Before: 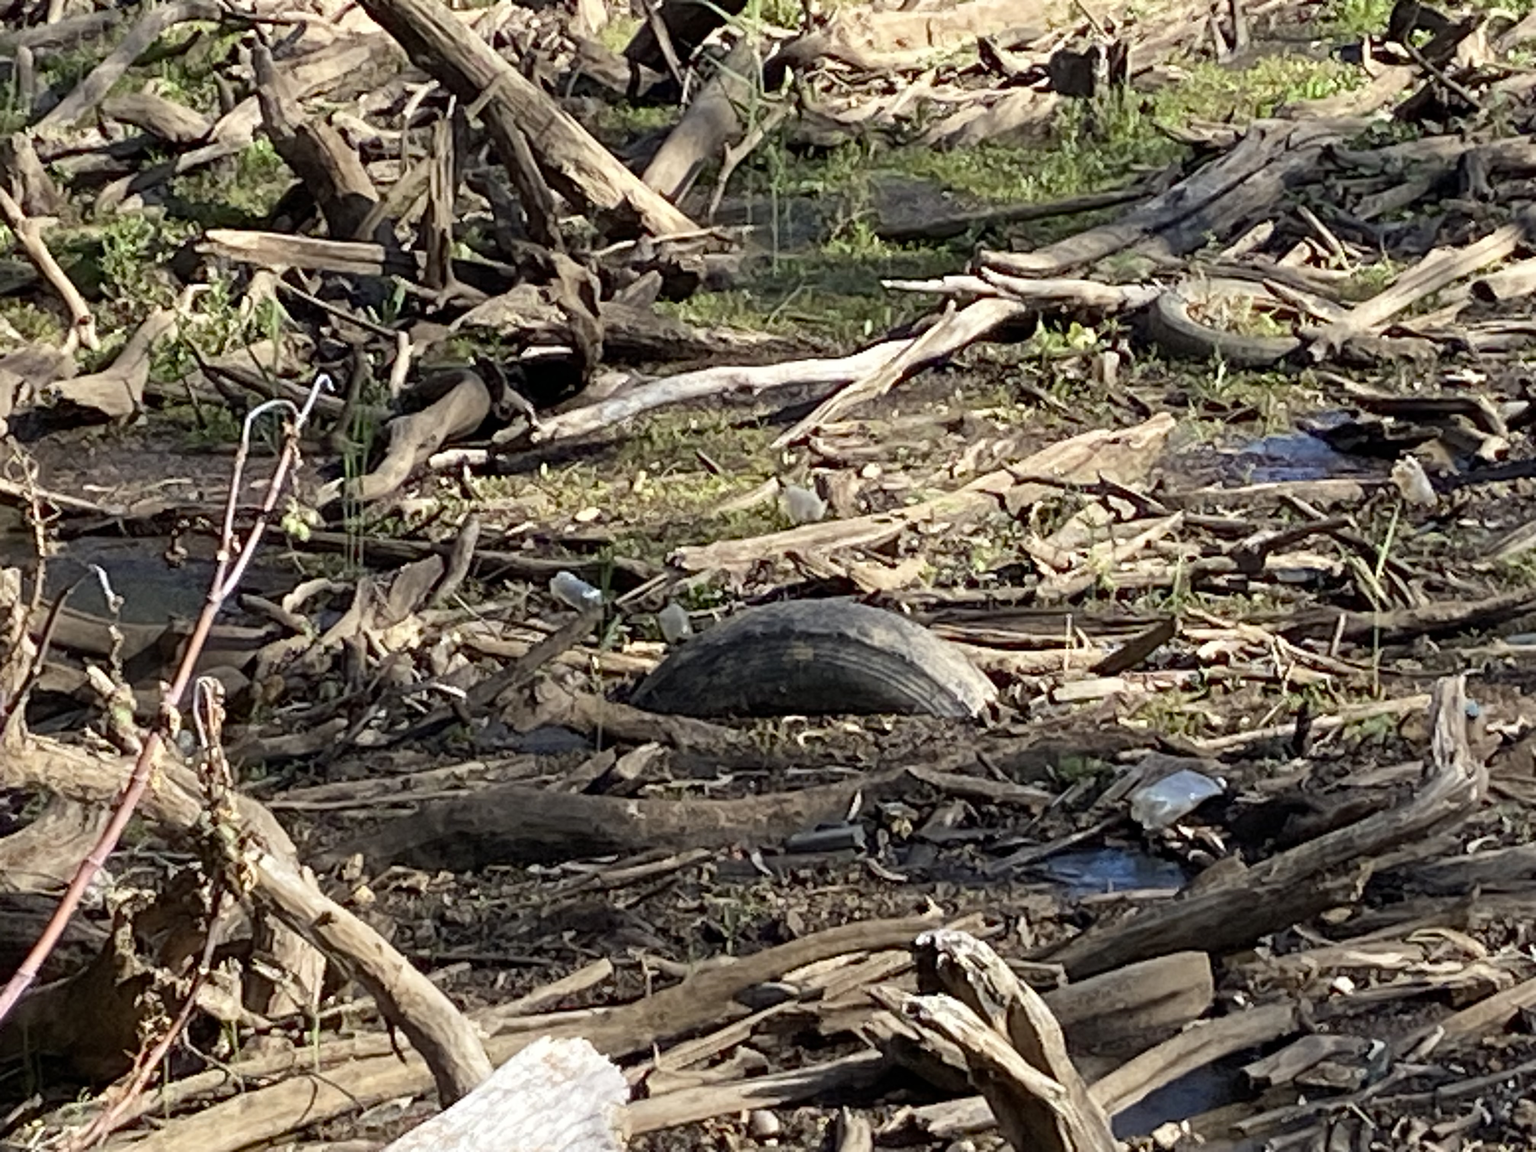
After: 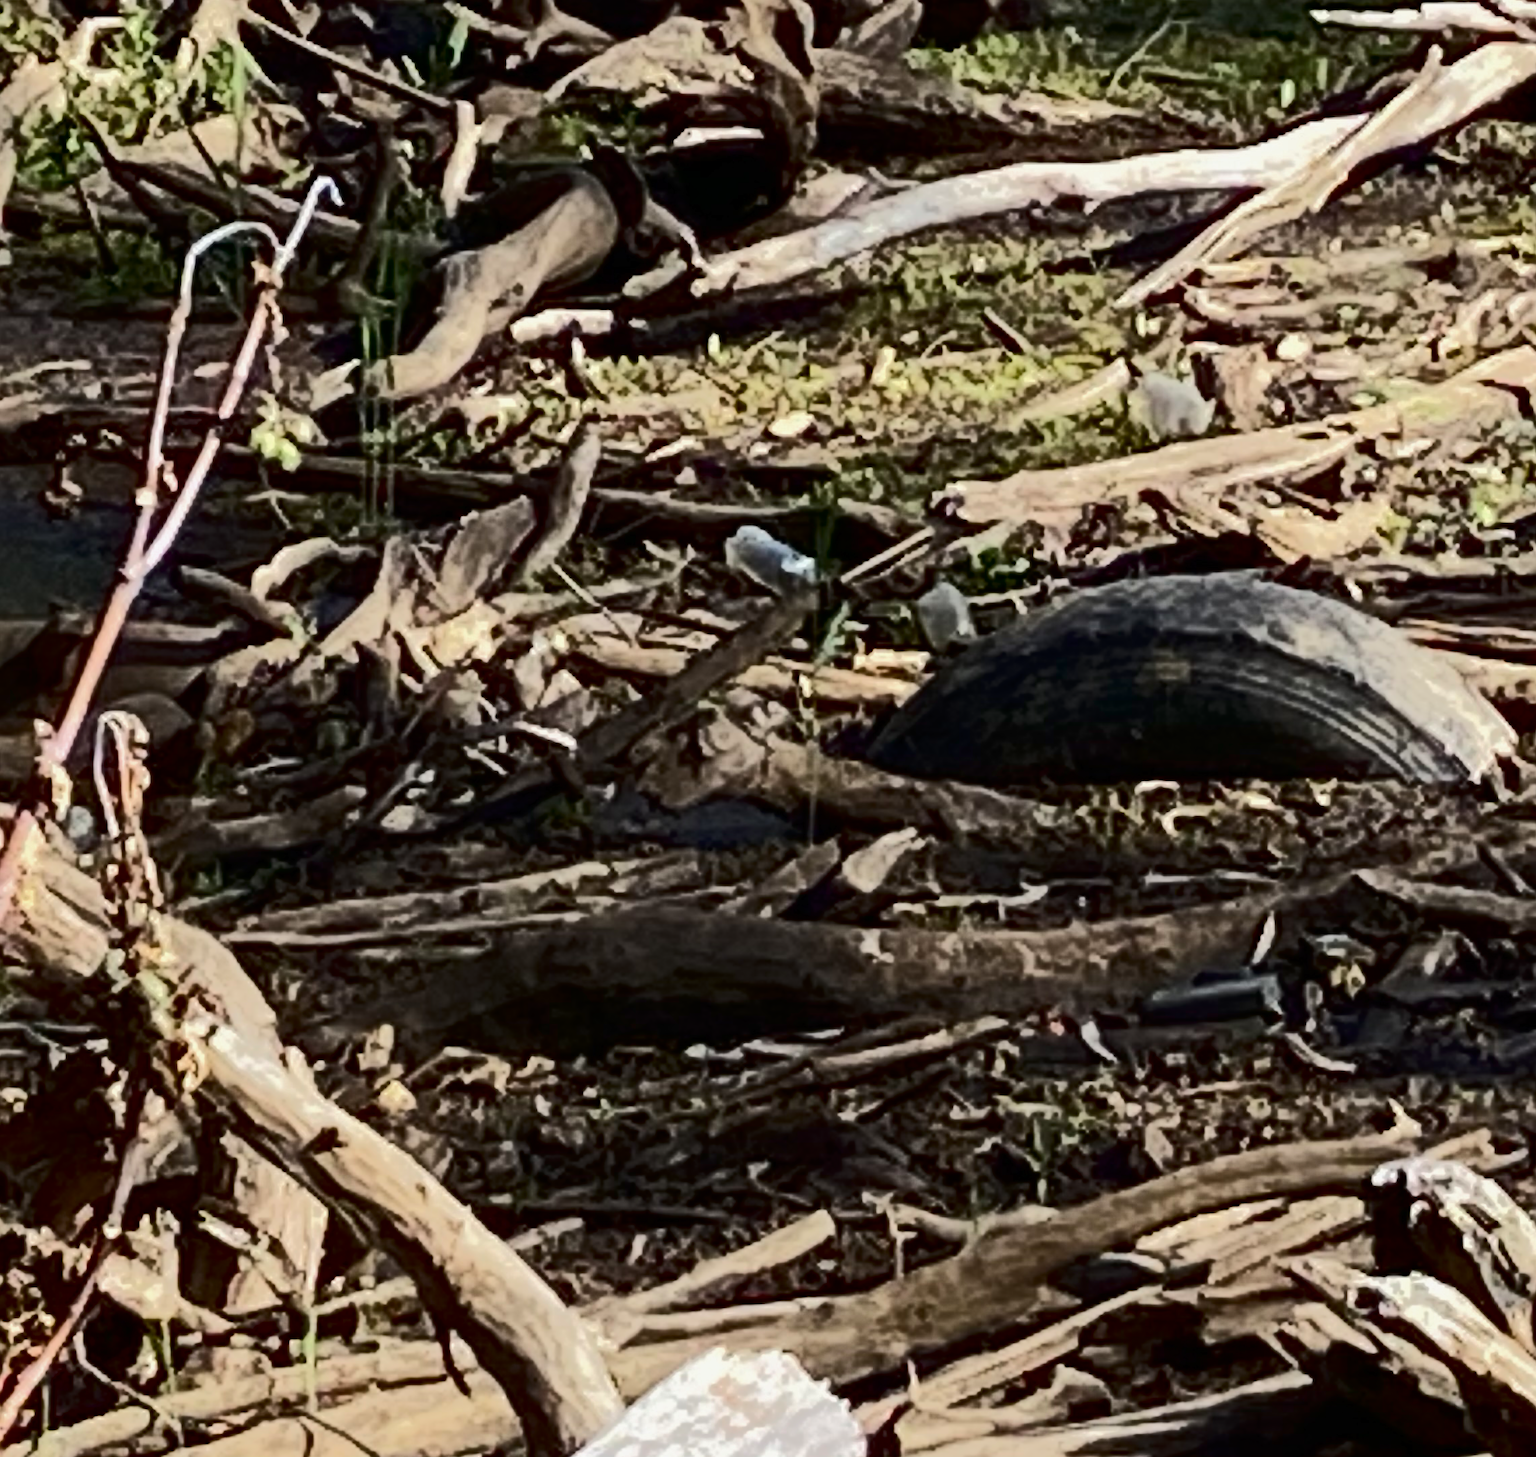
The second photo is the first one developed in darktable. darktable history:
shadows and highlights: shadows -20.11, white point adjustment -2.11, highlights -35.22
tone curve: curves: ch0 [(0, 0) (0.003, 0.005) (0.011, 0.007) (0.025, 0.009) (0.044, 0.013) (0.069, 0.017) (0.1, 0.02) (0.136, 0.029) (0.177, 0.052) (0.224, 0.086) (0.277, 0.129) (0.335, 0.188) (0.399, 0.256) (0.468, 0.361) (0.543, 0.526) (0.623, 0.696) (0.709, 0.784) (0.801, 0.85) (0.898, 0.882) (1, 1)], color space Lab, independent channels, preserve colors none
crop: left 9.172%, top 23.873%, right 34.299%, bottom 4.618%
